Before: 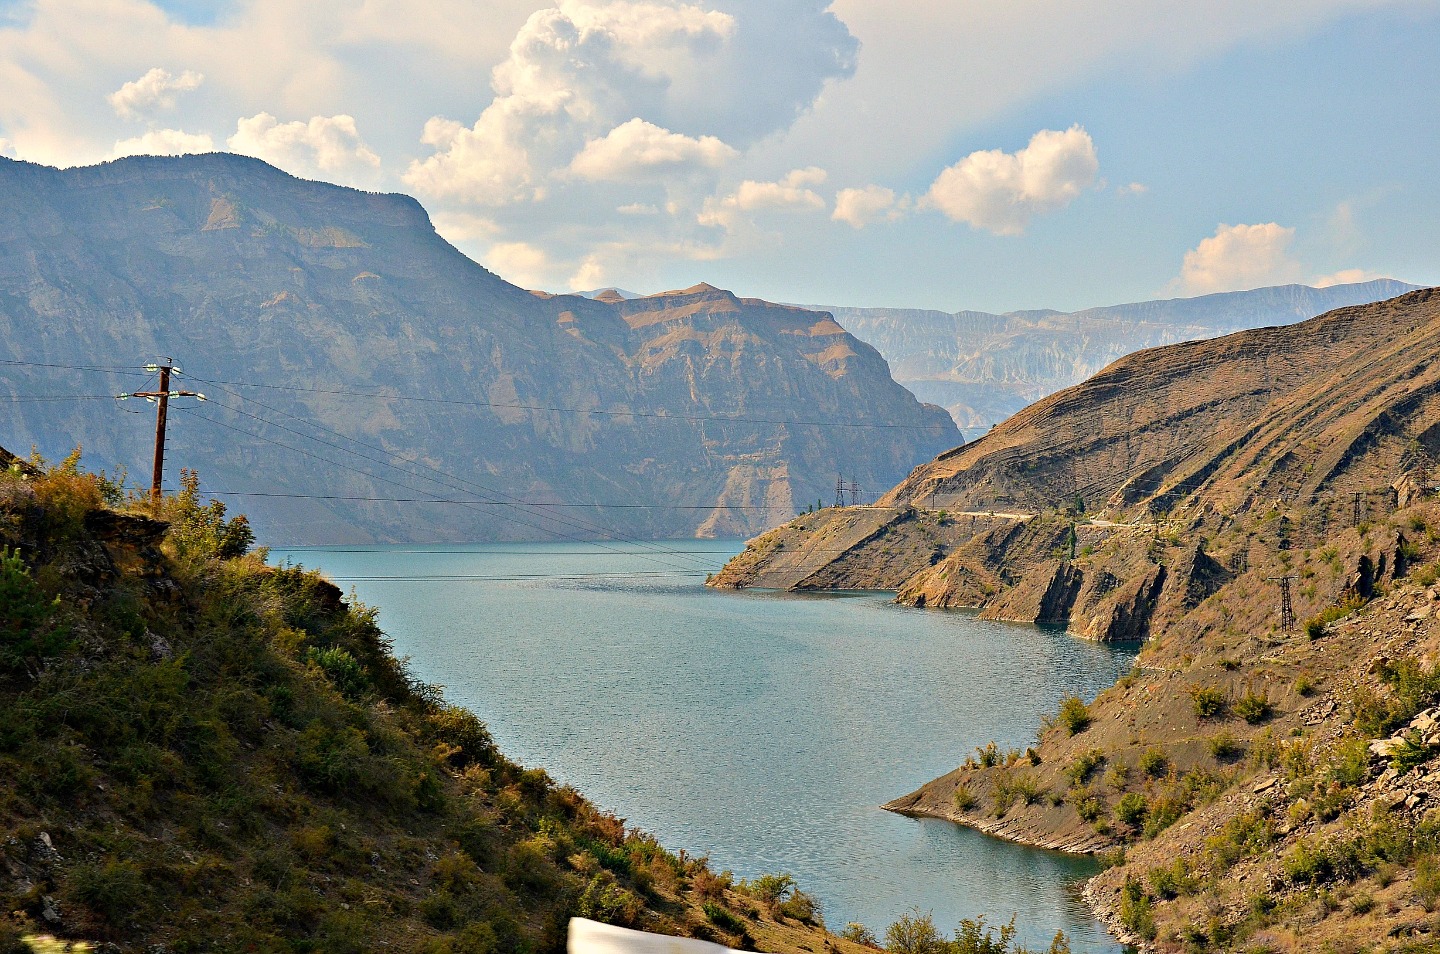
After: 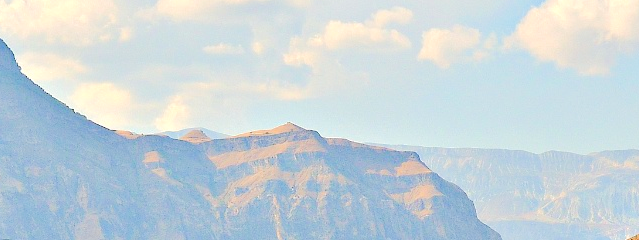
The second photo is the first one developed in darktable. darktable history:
crop: left 28.765%, top 16.863%, right 26.857%, bottom 57.941%
tone equalizer: -7 EV 0.163 EV, -6 EV 0.595 EV, -5 EV 1.11 EV, -4 EV 1.33 EV, -3 EV 1.12 EV, -2 EV 0.6 EV, -1 EV 0.149 EV, edges refinement/feathering 500, mask exposure compensation -1.57 EV, preserve details no
